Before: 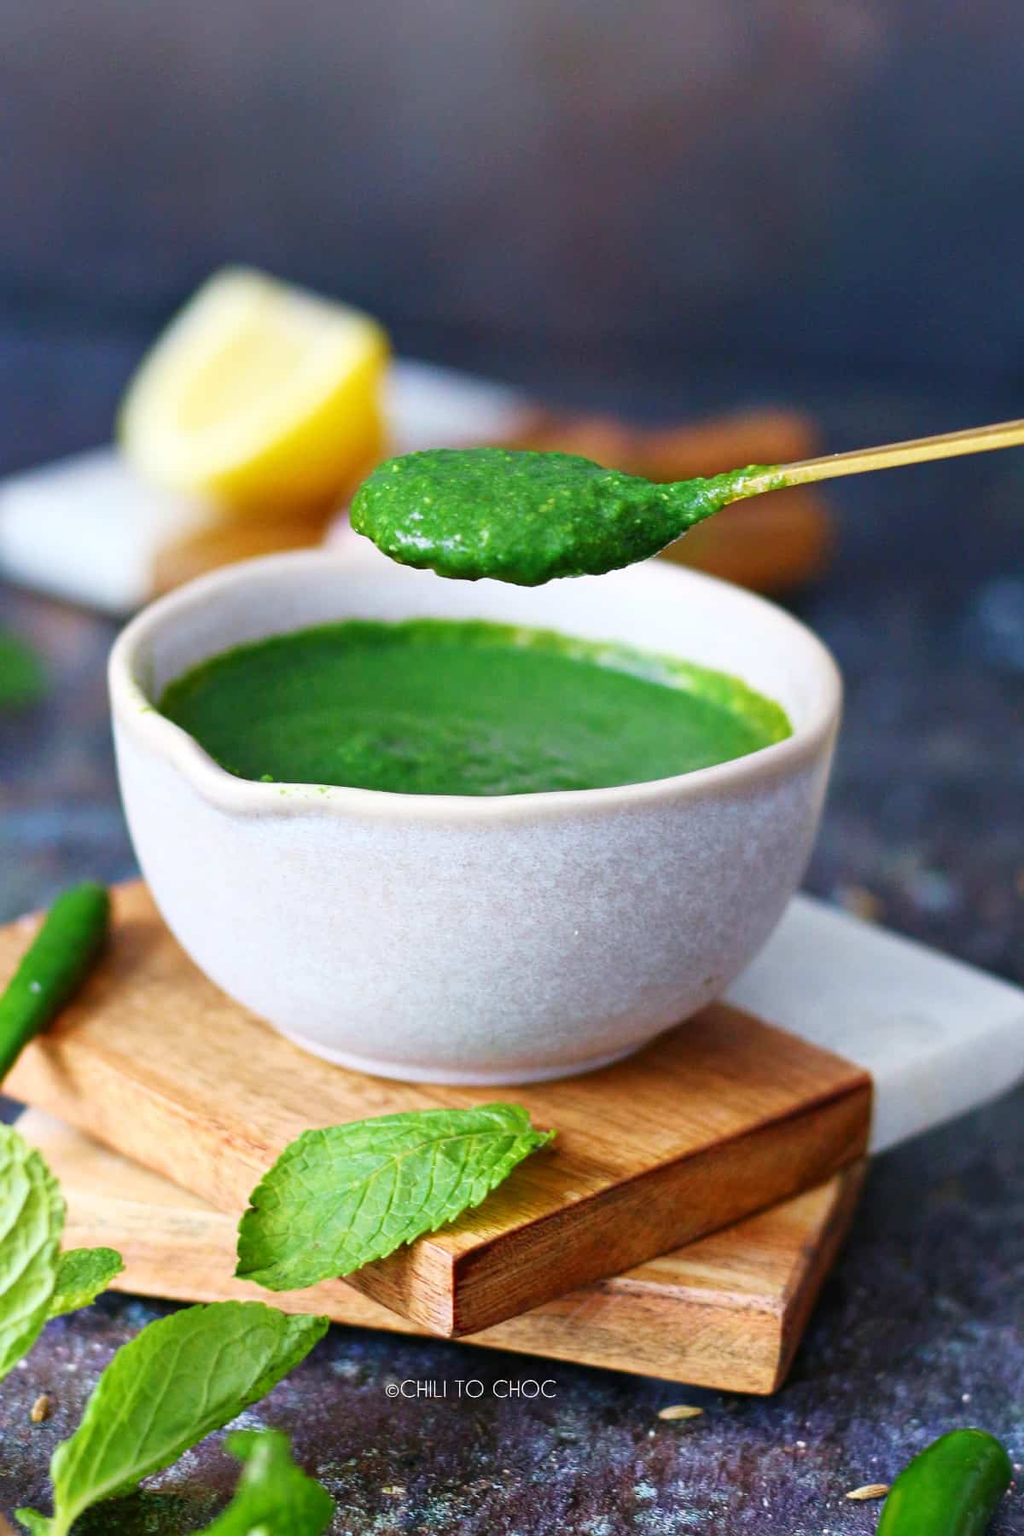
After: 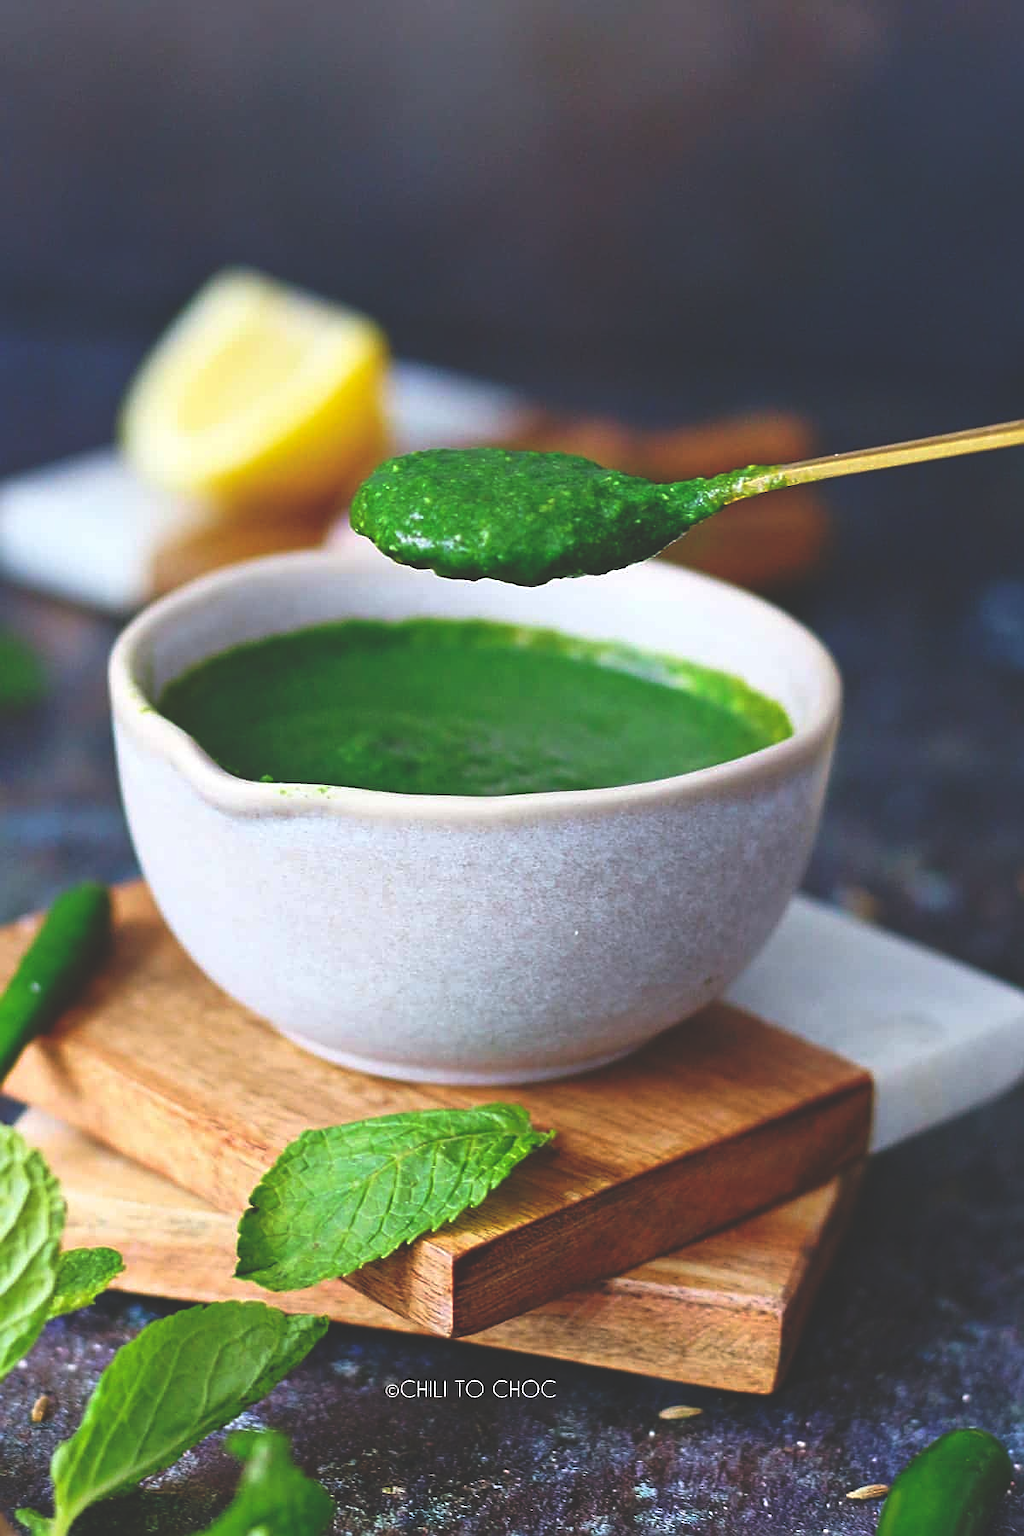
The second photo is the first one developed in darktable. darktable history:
sharpen: on, module defaults
rgb curve: curves: ch0 [(0, 0.186) (0.314, 0.284) (0.775, 0.708) (1, 1)], compensate middle gray true, preserve colors none
